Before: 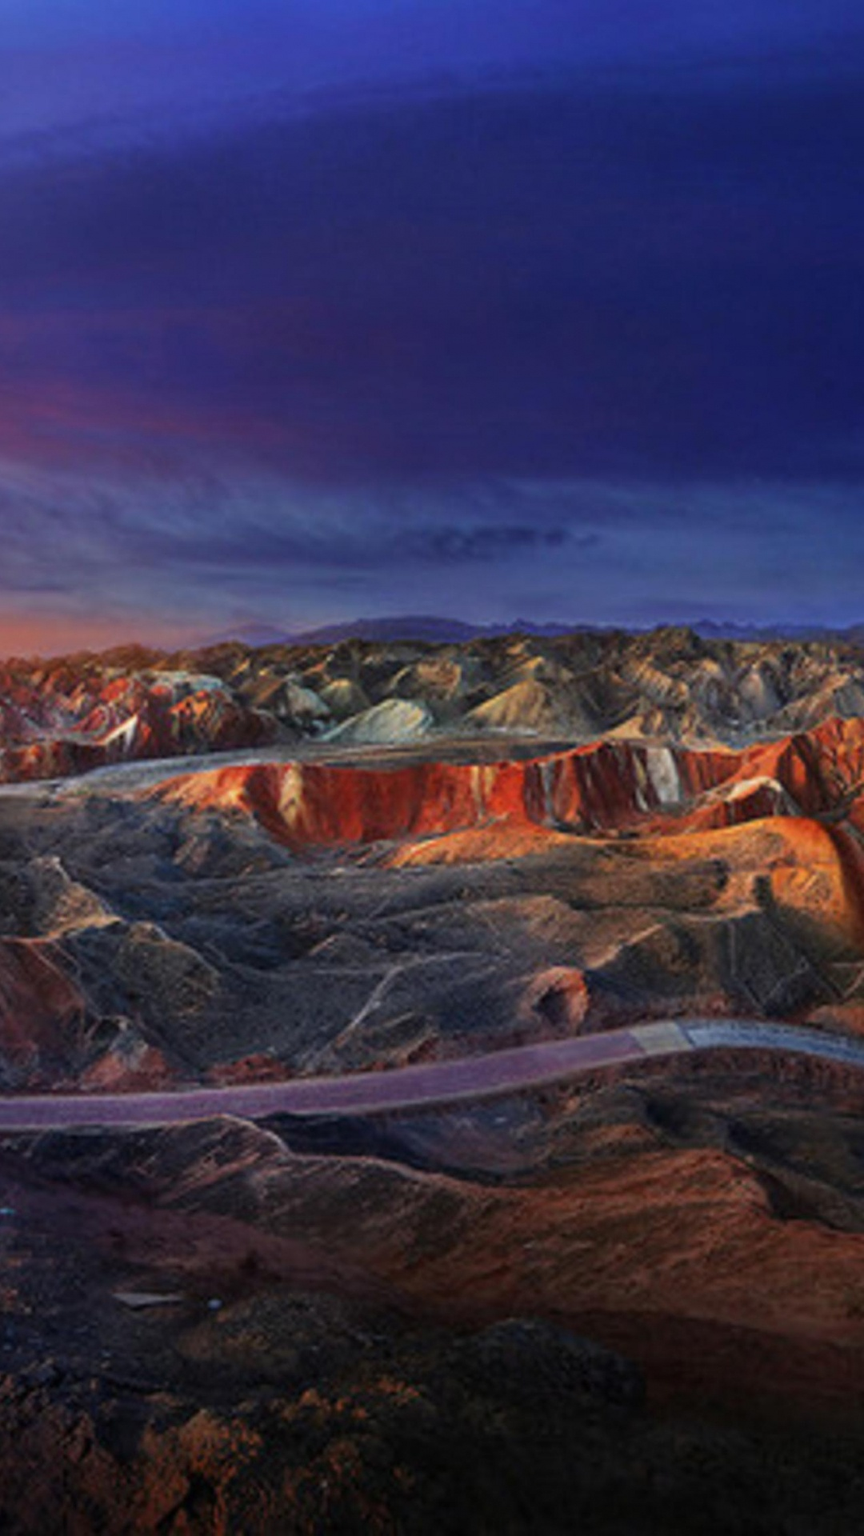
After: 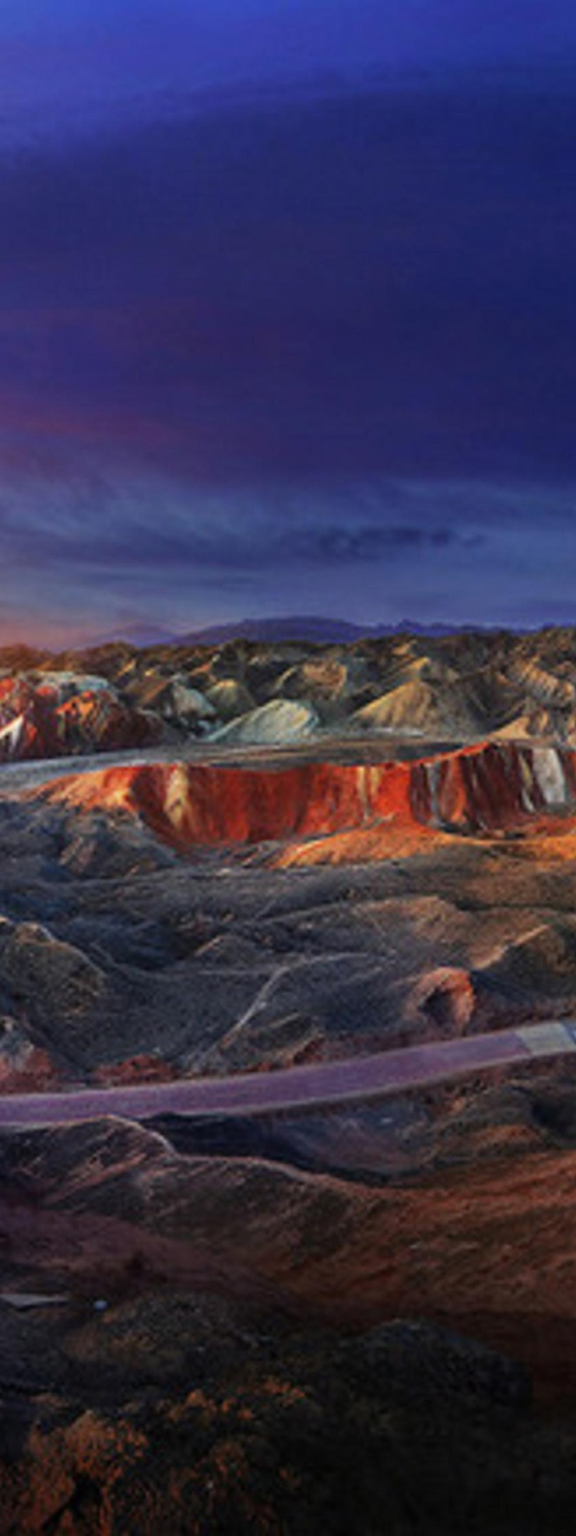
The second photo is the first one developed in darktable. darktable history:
crop and rotate: left 13.385%, right 19.913%
